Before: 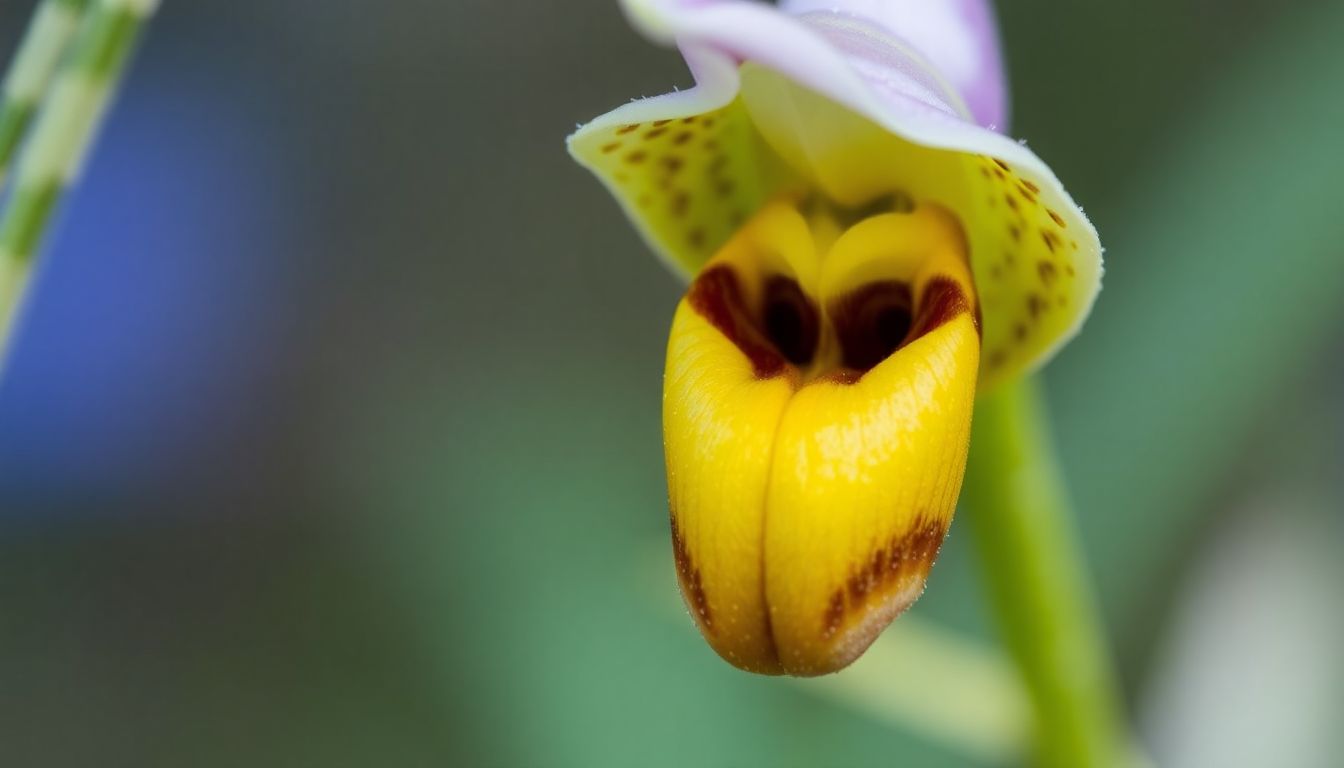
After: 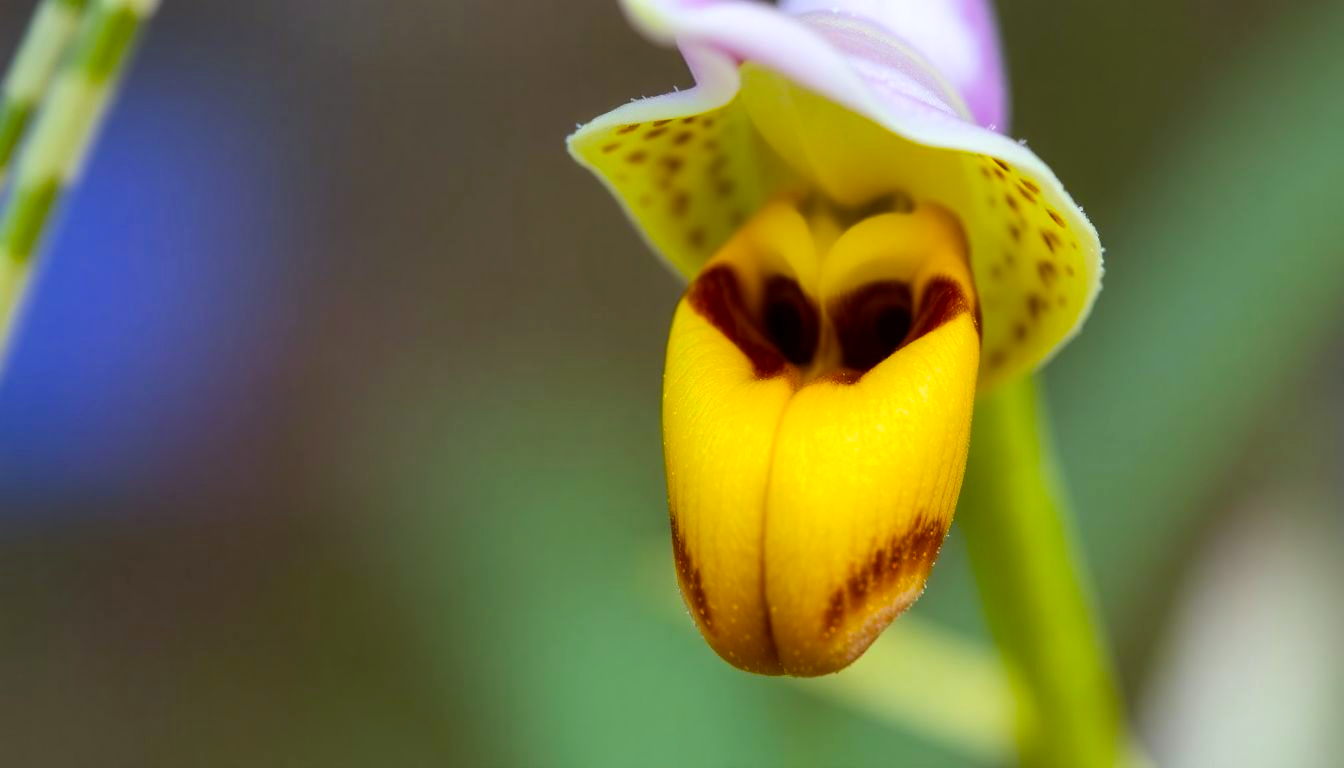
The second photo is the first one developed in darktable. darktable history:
color balance rgb: power › chroma 1.524%, power › hue 27.17°, highlights gain › luminance 14.914%, linear chroma grading › global chroma 15.138%, perceptual saturation grading › global saturation 19.312%
